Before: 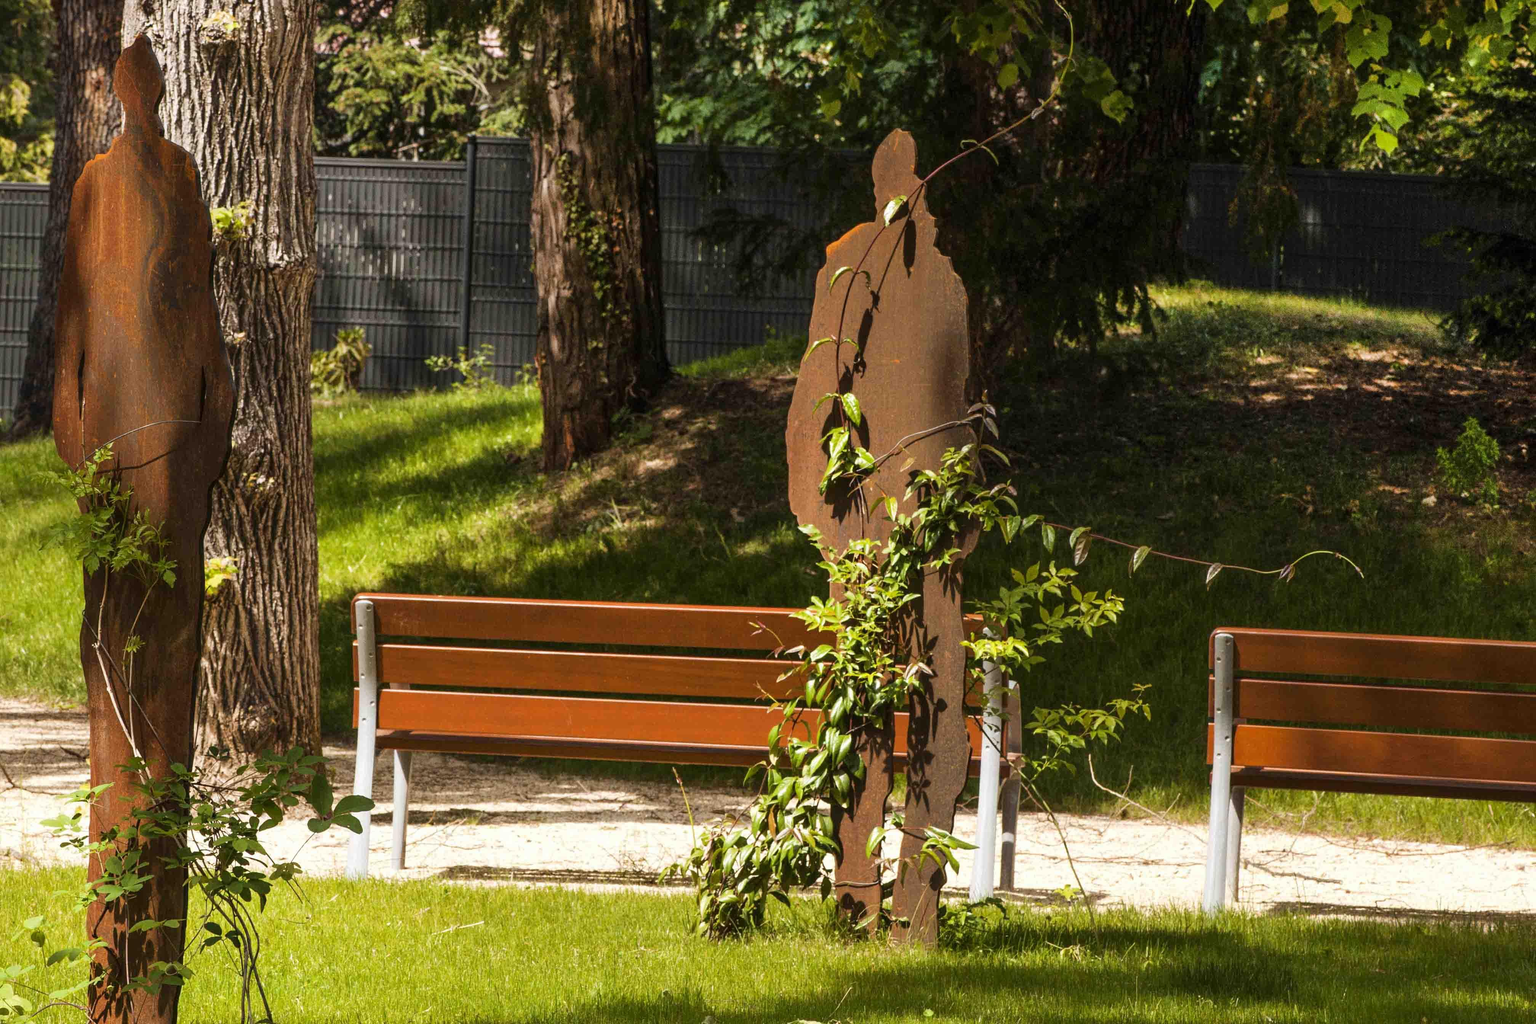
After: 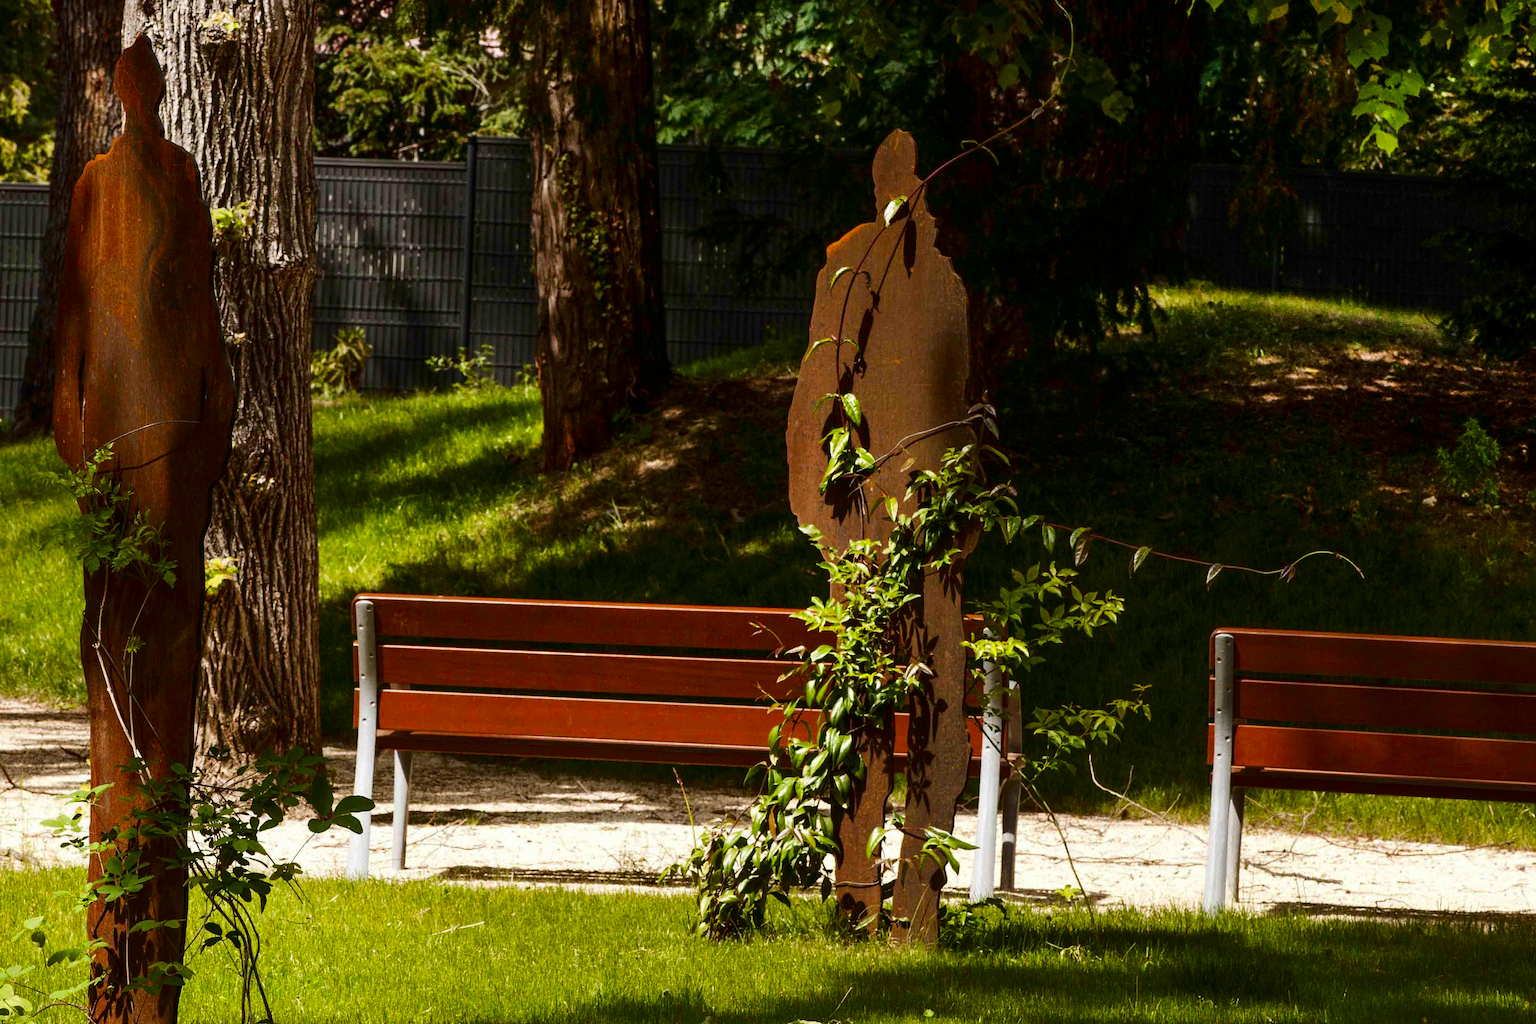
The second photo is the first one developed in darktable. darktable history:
contrast brightness saturation: contrast 0.1, brightness -0.26, saturation 0.14
